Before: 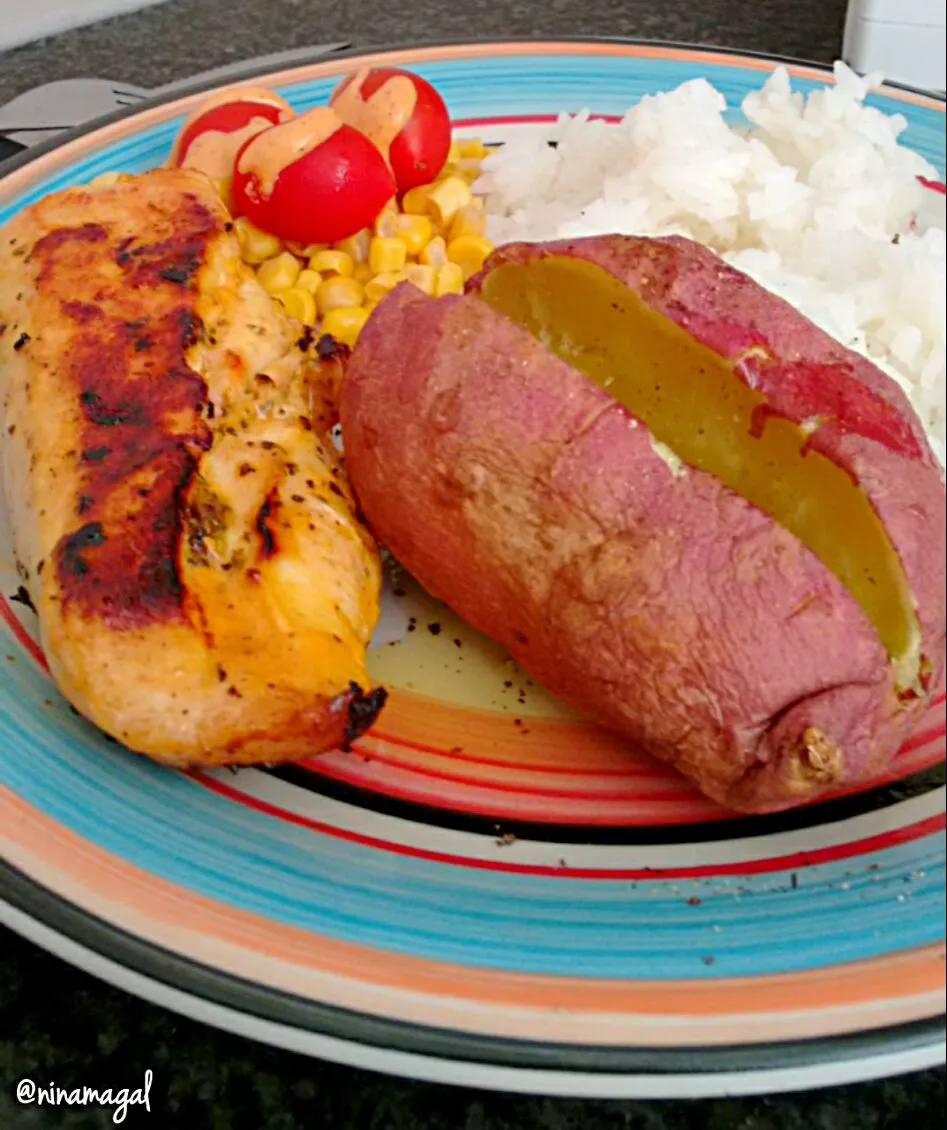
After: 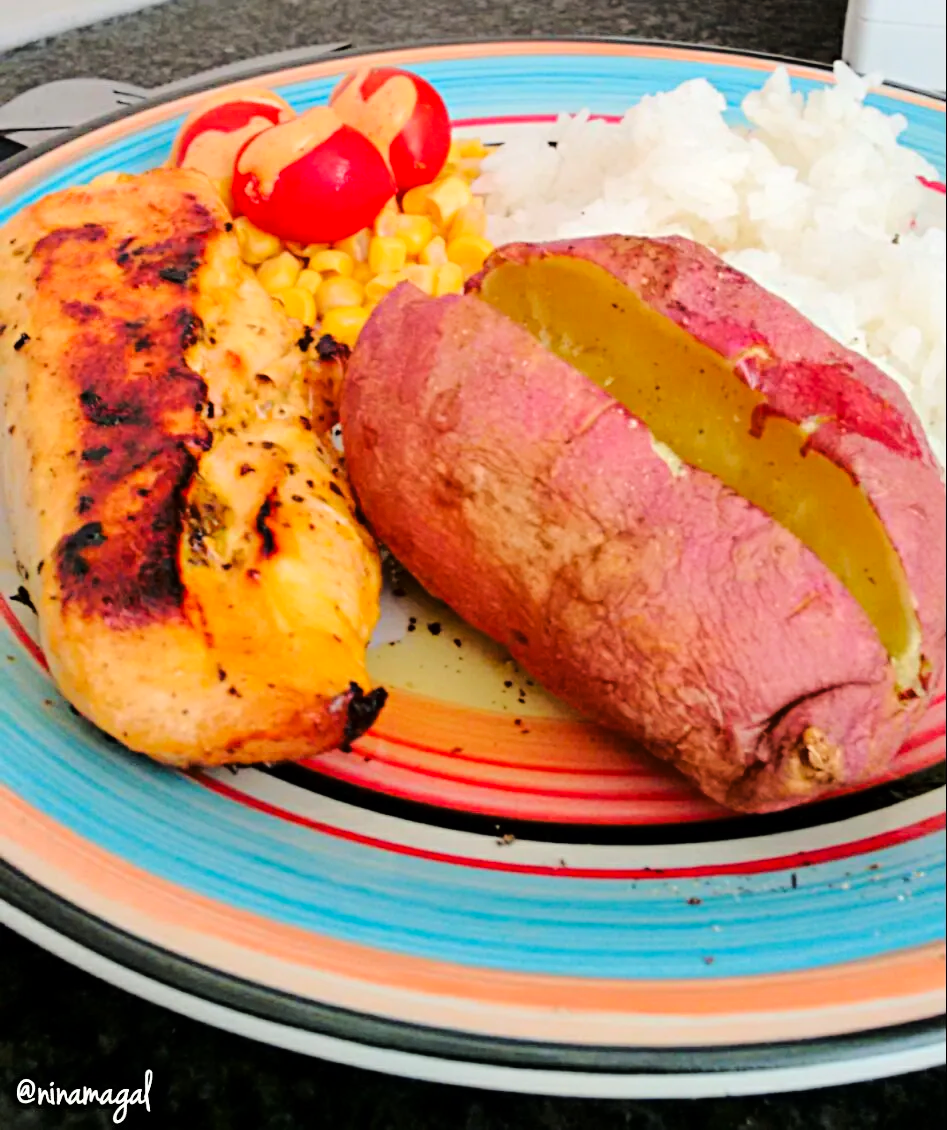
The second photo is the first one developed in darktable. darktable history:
tone curve: curves: ch0 [(0, 0) (0.003, 0.001) (0.011, 0.006) (0.025, 0.012) (0.044, 0.018) (0.069, 0.025) (0.1, 0.045) (0.136, 0.074) (0.177, 0.124) (0.224, 0.196) (0.277, 0.289) (0.335, 0.396) (0.399, 0.495) (0.468, 0.585) (0.543, 0.663) (0.623, 0.728) (0.709, 0.808) (0.801, 0.87) (0.898, 0.932) (1, 1)], color space Lab, linked channels
